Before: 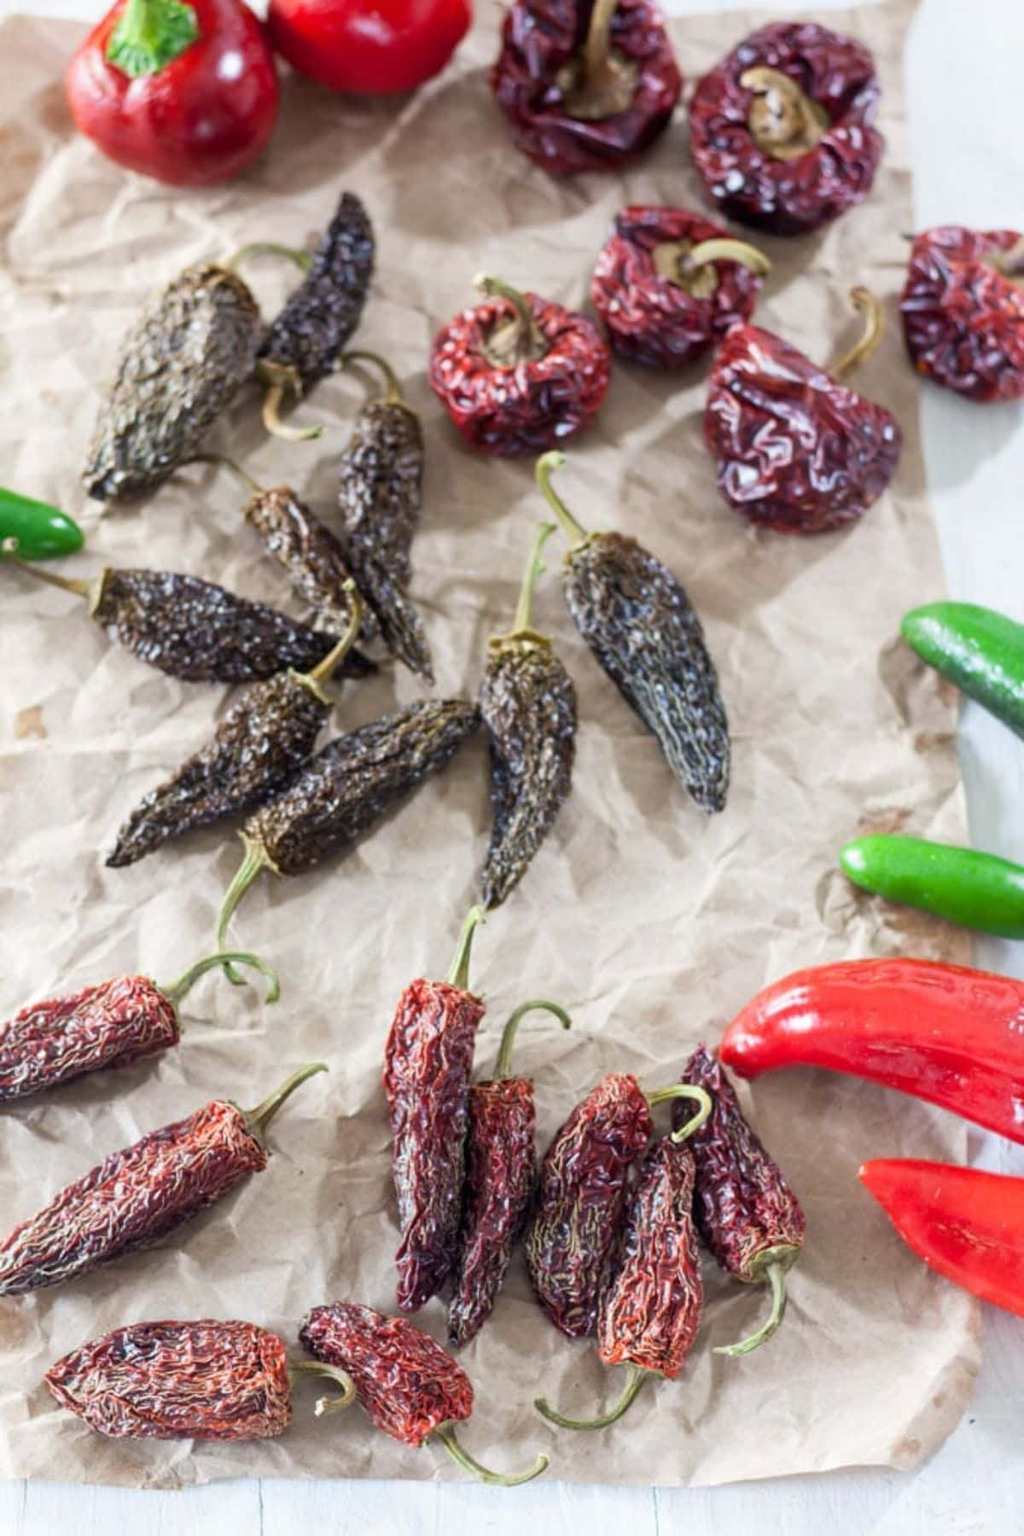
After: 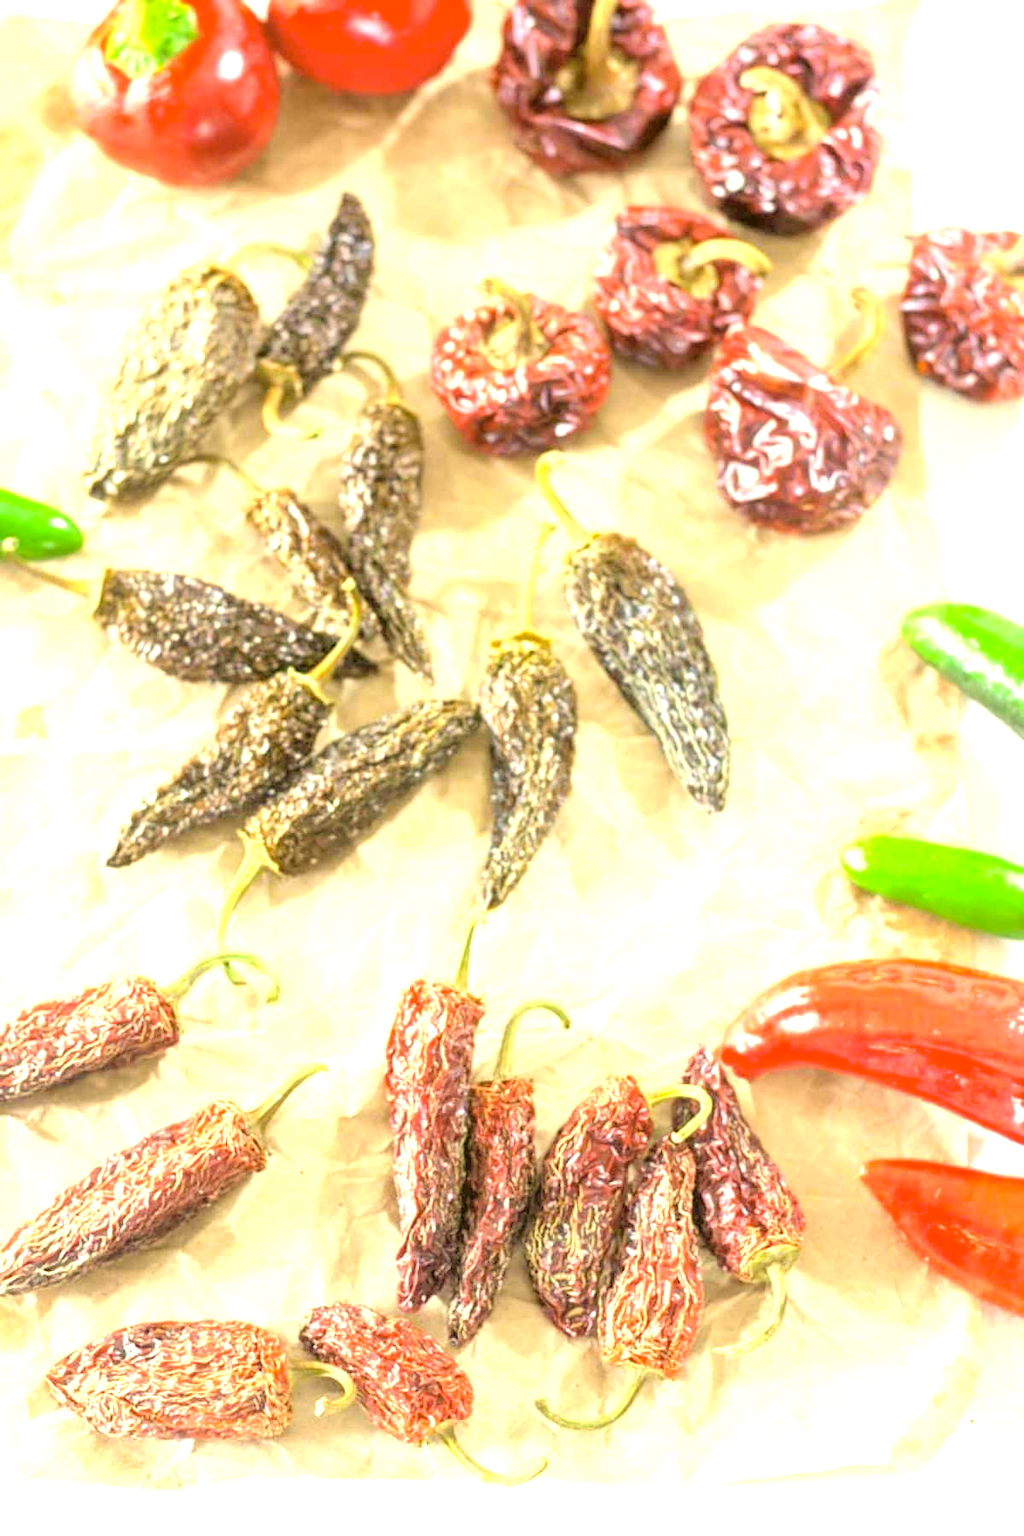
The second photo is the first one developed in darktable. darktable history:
exposure: black level correction 0, exposure 1.705 EV, compensate highlight preservation false
color correction: highlights a* 0.133, highlights b* 29.35, shadows a* -0.279, shadows b* 21.02
contrast brightness saturation: brightness 0.28
